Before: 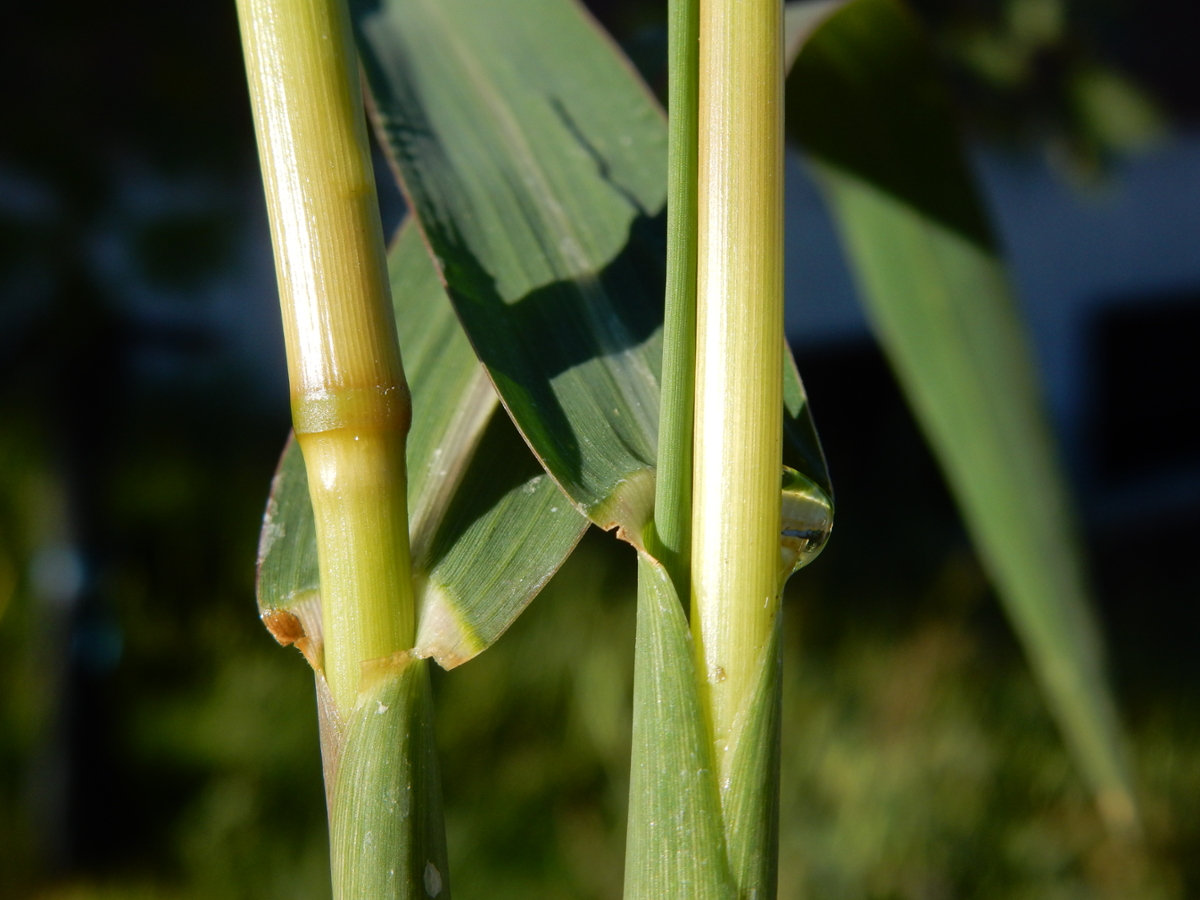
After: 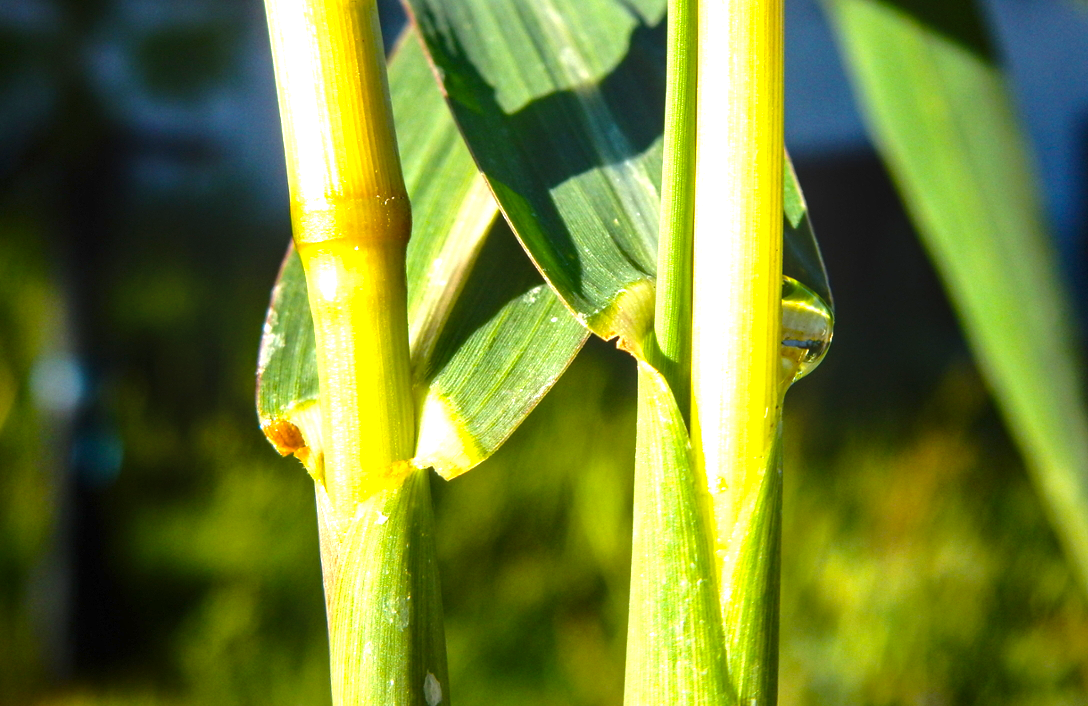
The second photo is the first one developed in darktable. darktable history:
exposure: black level correction 0, exposure 0.499 EV, compensate highlight preservation false
color balance rgb: perceptual saturation grading › global saturation 29.41%, perceptual brilliance grading › global brilliance 30.124%
crop: top 21.211%, right 9.316%, bottom 0.314%
local contrast: on, module defaults
